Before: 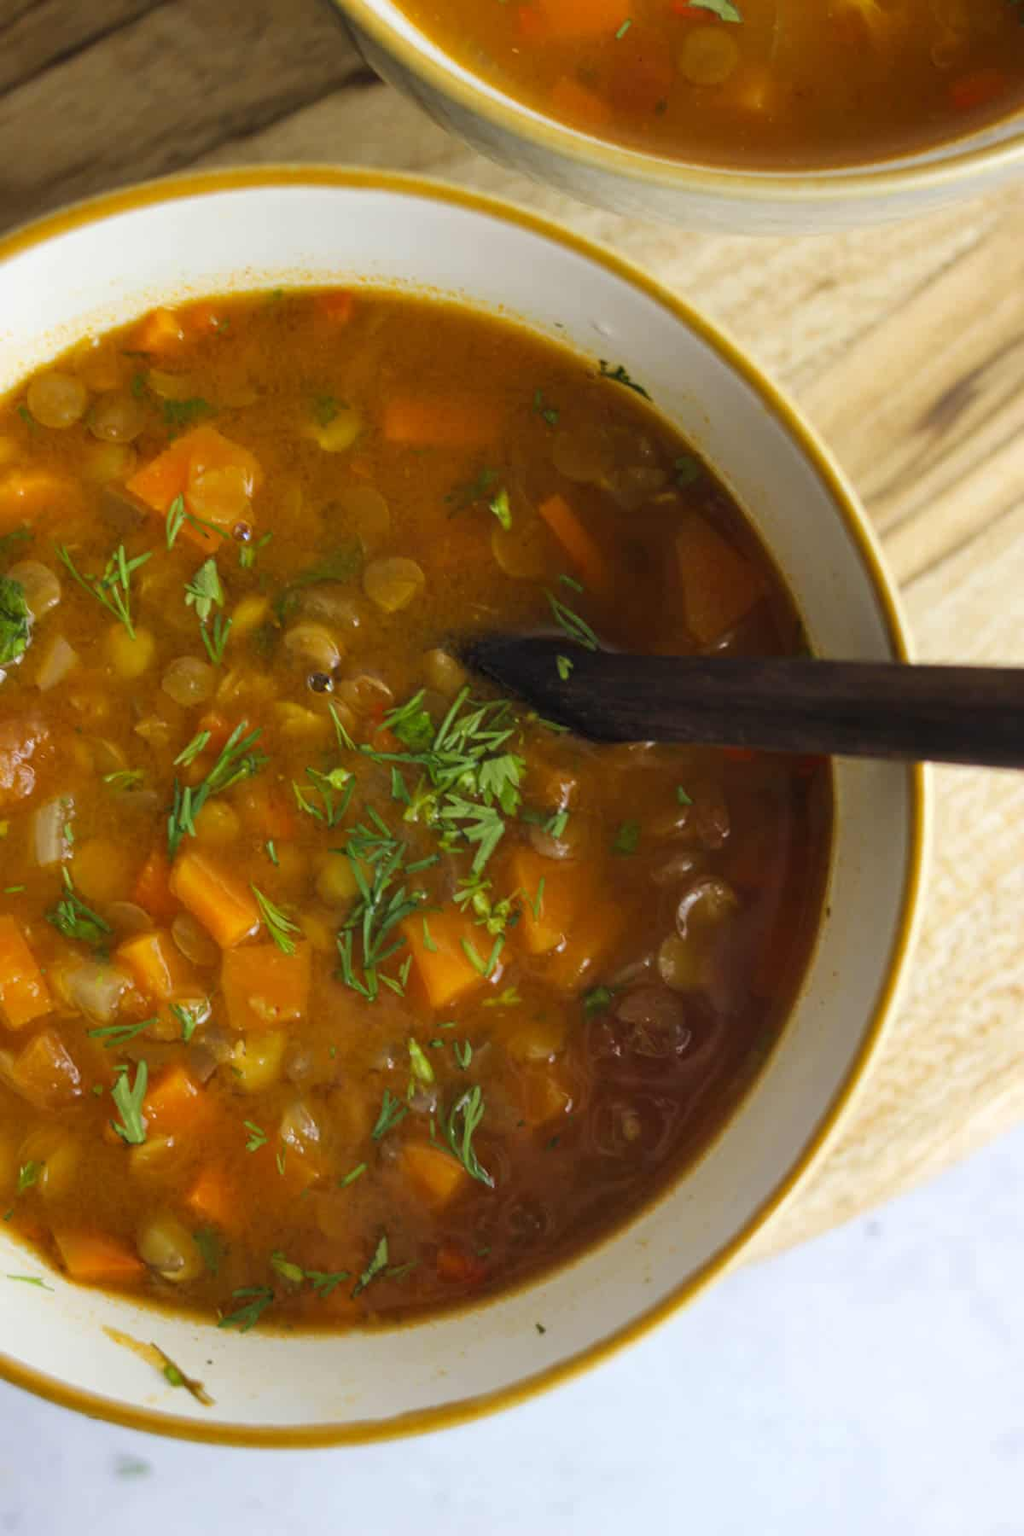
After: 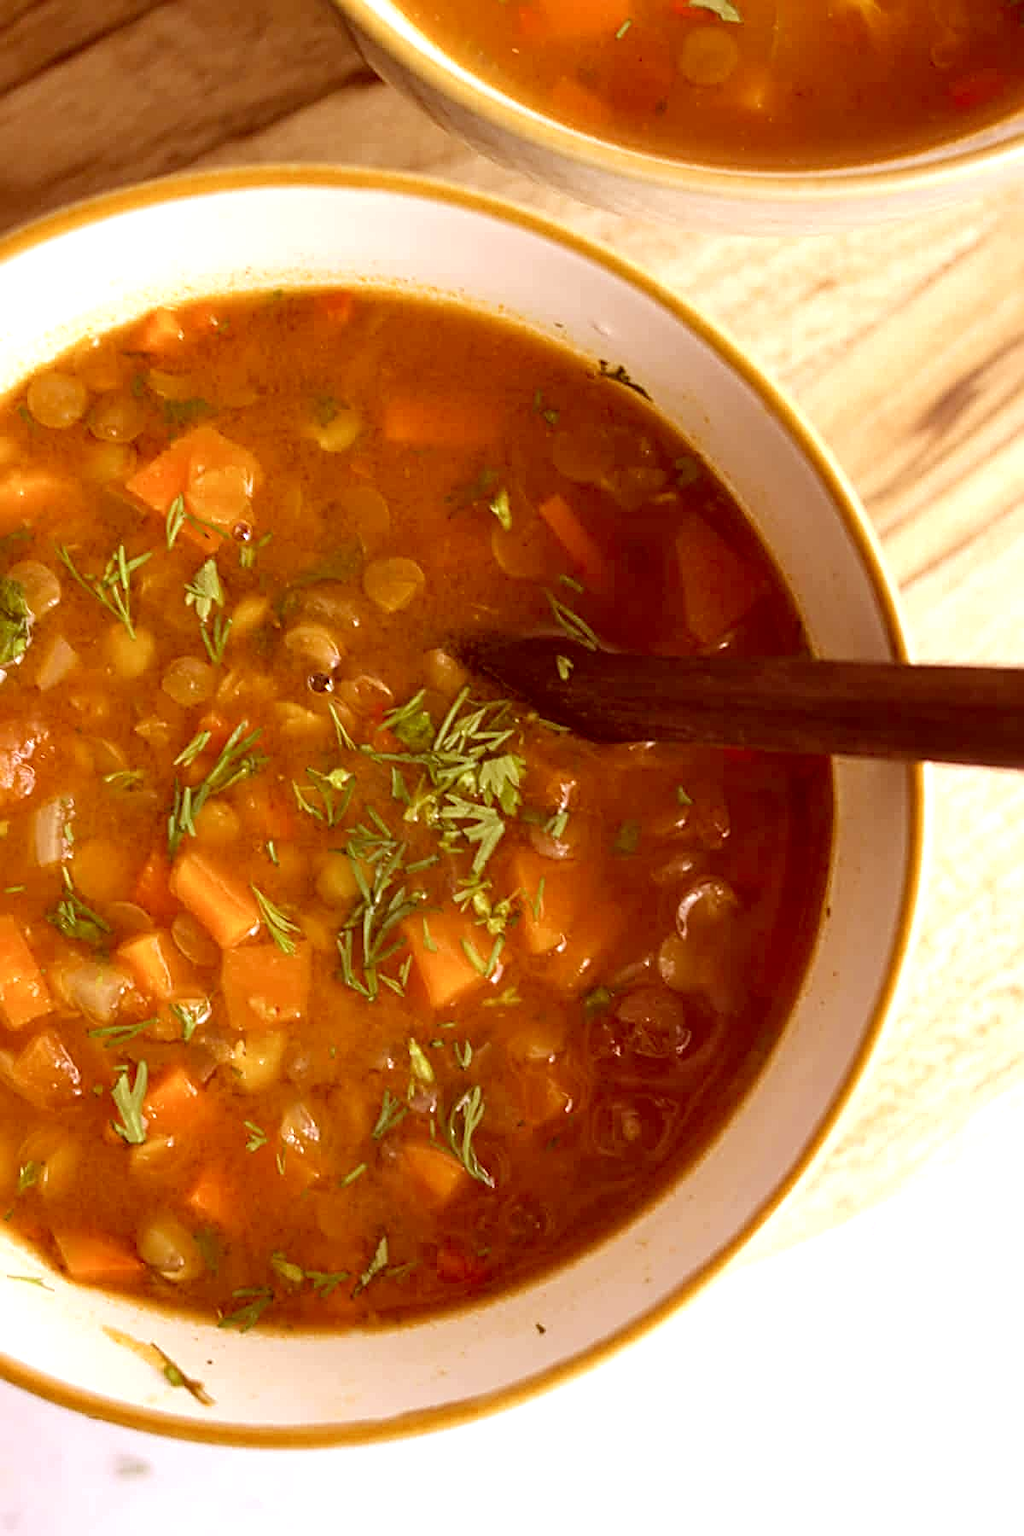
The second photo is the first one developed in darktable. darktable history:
exposure: exposure 0.558 EV, compensate highlight preservation false
color correction: highlights a* 9.56, highlights b* 8.75, shadows a* 39.34, shadows b* 39.9, saturation 0.783
sharpen: radius 2.537, amount 0.627
